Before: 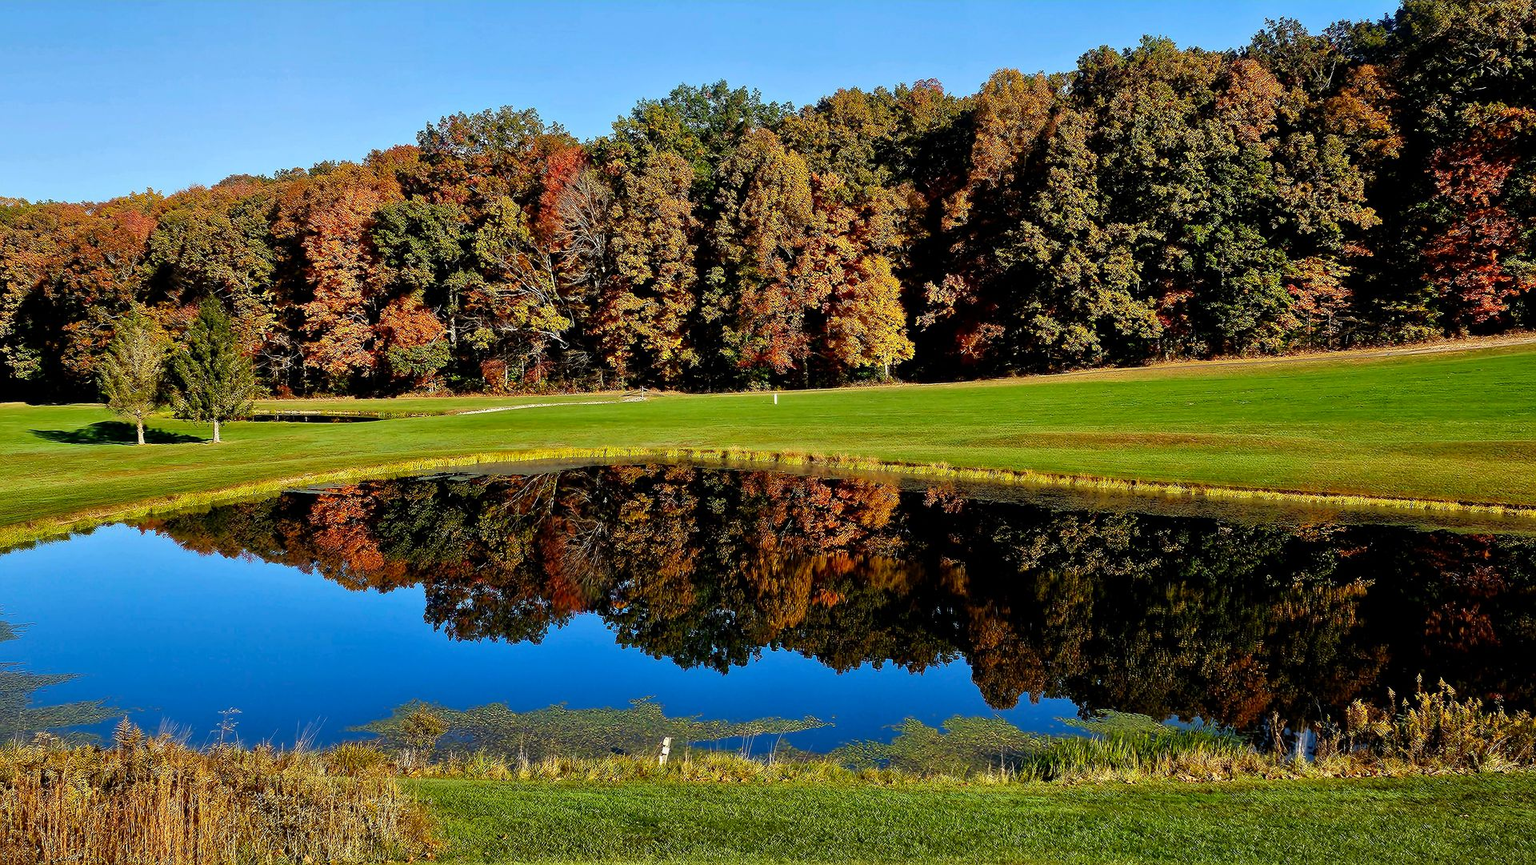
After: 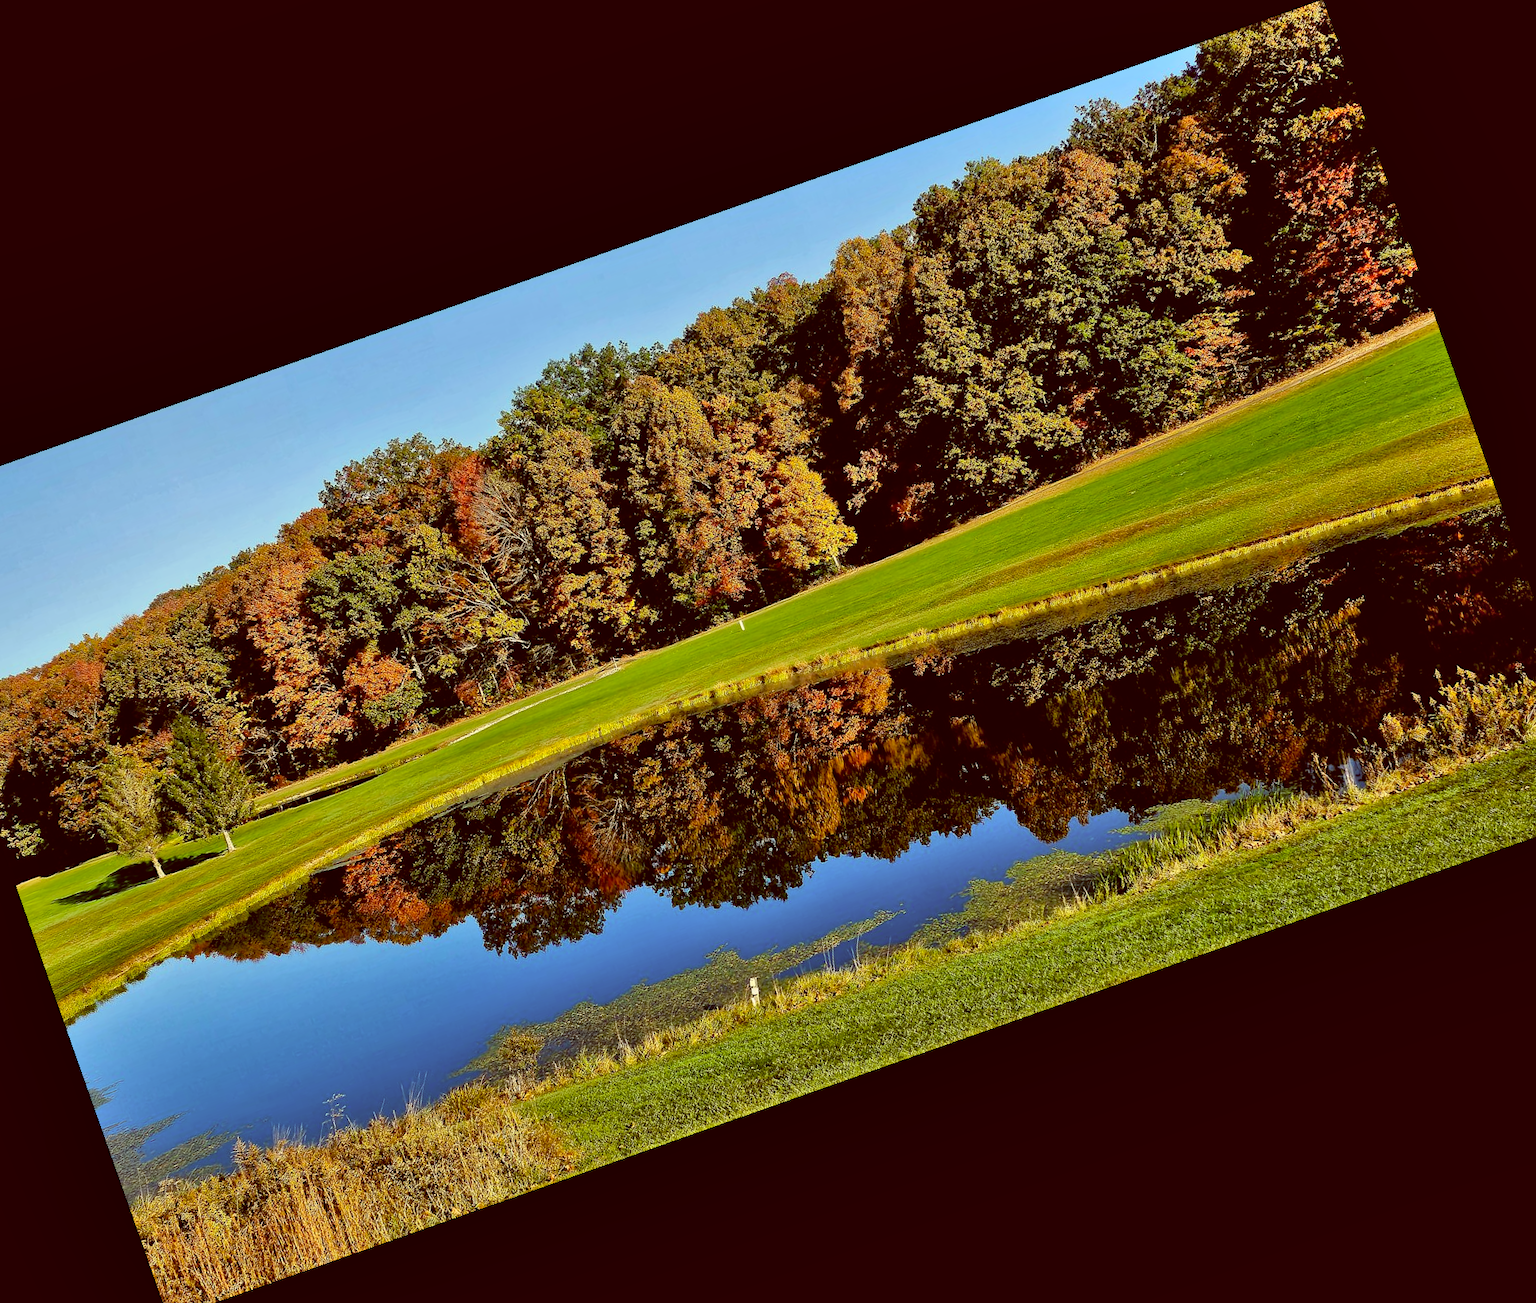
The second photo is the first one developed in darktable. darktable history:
local contrast: mode bilateral grid, contrast 20, coarseness 50, detail 120%, midtone range 0.2
crop and rotate: angle 19.43°, left 6.812%, right 4.125%, bottom 1.087%
color balance: lift [1.001, 1.007, 1, 0.993], gamma [1.023, 1.026, 1.01, 0.974], gain [0.964, 1.059, 1.073, 0.927]
shadows and highlights: radius 108.52, shadows 44.07, highlights -67.8, low approximation 0.01, soften with gaussian
